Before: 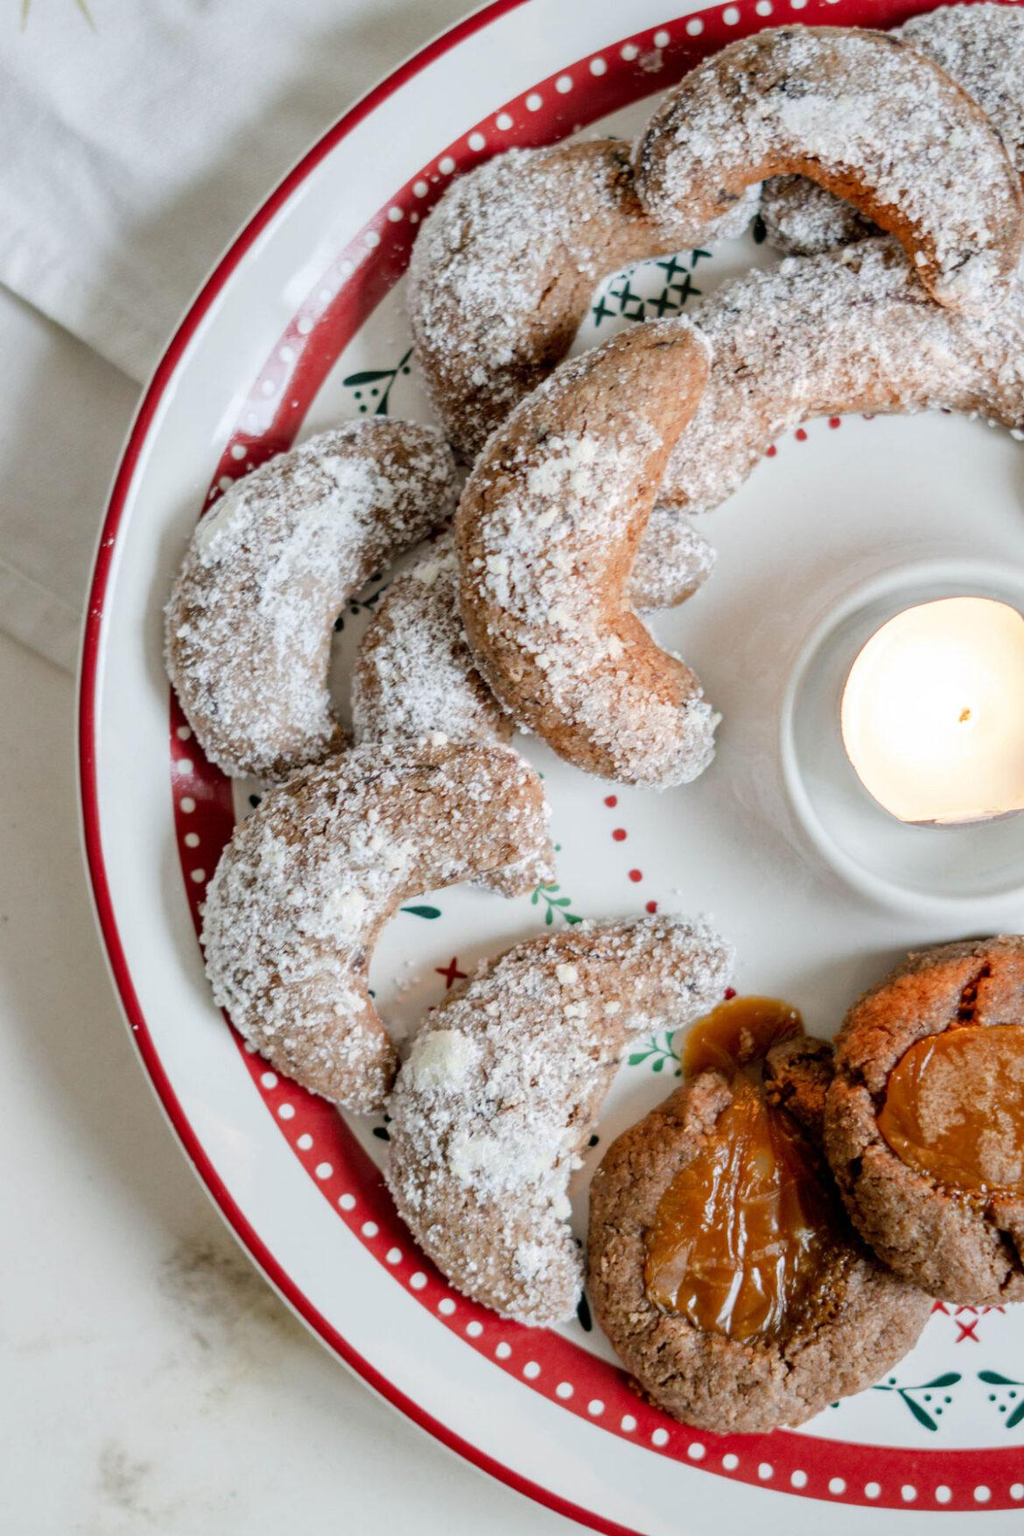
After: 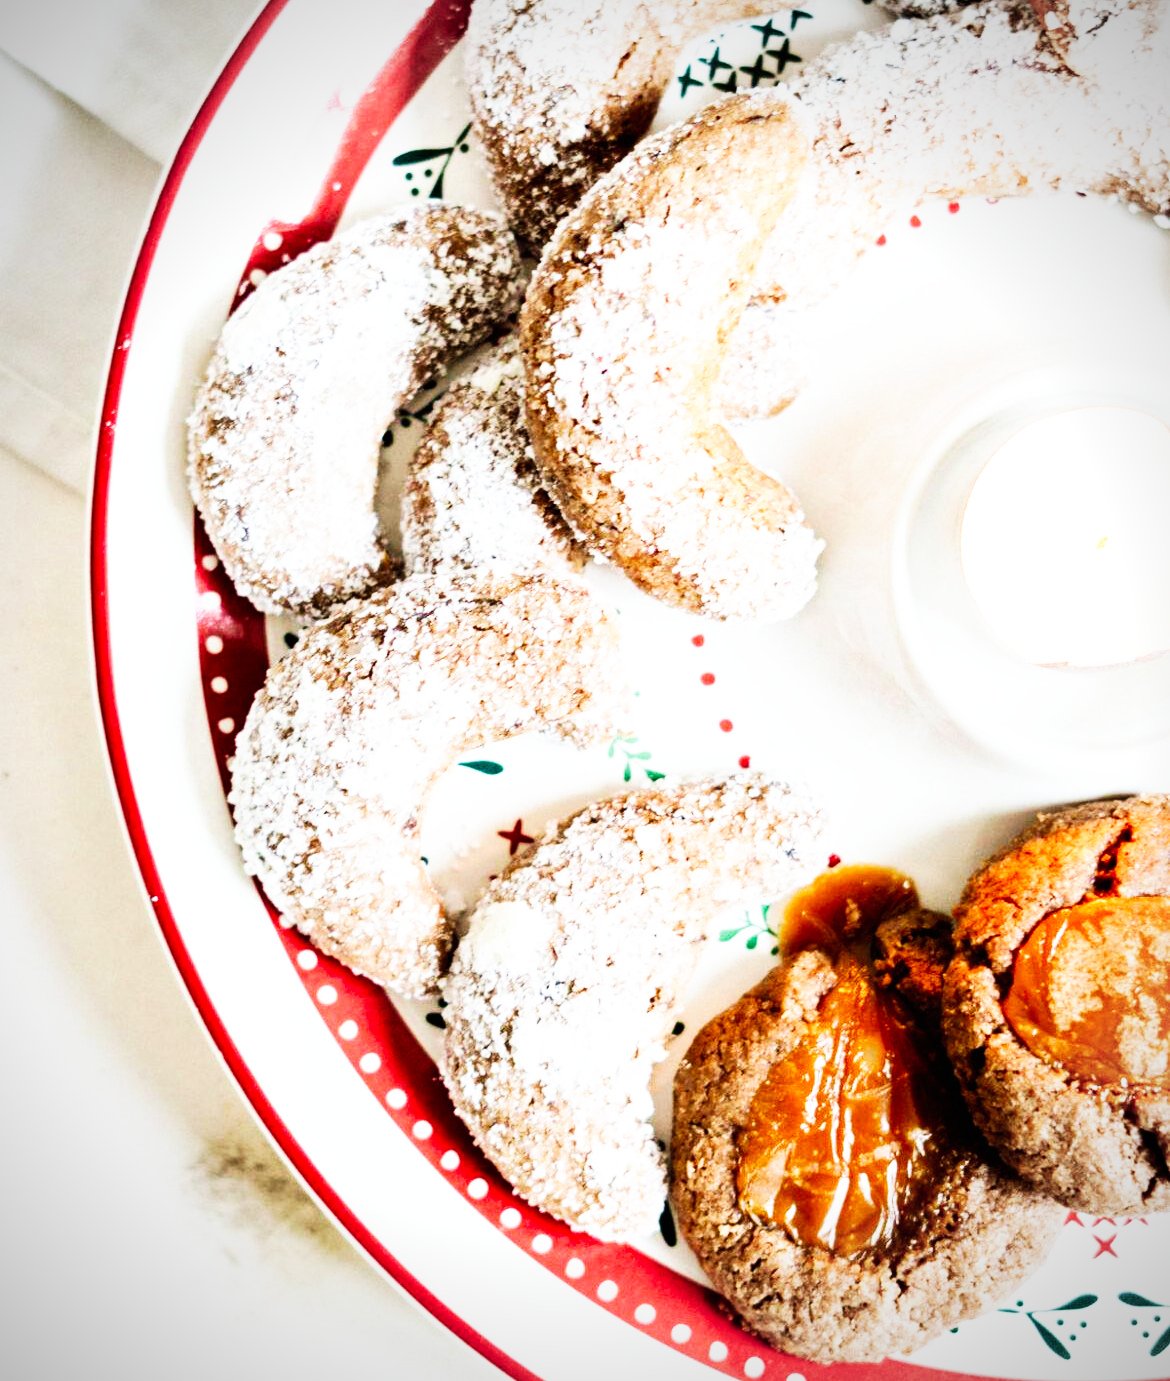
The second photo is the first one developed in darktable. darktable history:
exposure: exposure 0.127 EV, compensate highlight preservation false
tone equalizer: -8 EV -0.417 EV, -7 EV -0.389 EV, -6 EV -0.333 EV, -5 EV -0.222 EV, -3 EV 0.222 EV, -2 EV 0.333 EV, -1 EV 0.389 EV, +0 EV 0.417 EV, edges refinement/feathering 500, mask exposure compensation -1.57 EV, preserve details no
vignetting: unbound false
crop and rotate: top 15.774%, bottom 5.506%
velvia: strength 30%
base curve: curves: ch0 [(0, 0) (0.007, 0.004) (0.027, 0.03) (0.046, 0.07) (0.207, 0.54) (0.442, 0.872) (0.673, 0.972) (1, 1)], preserve colors none
